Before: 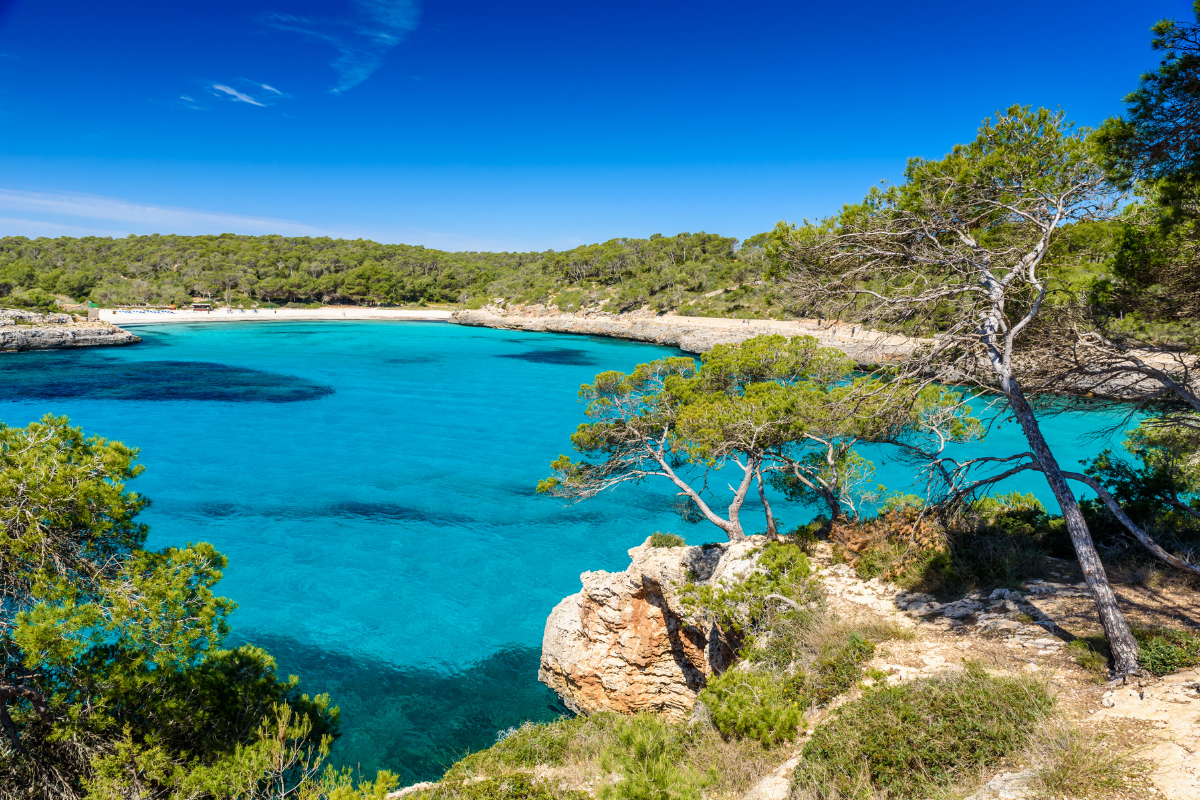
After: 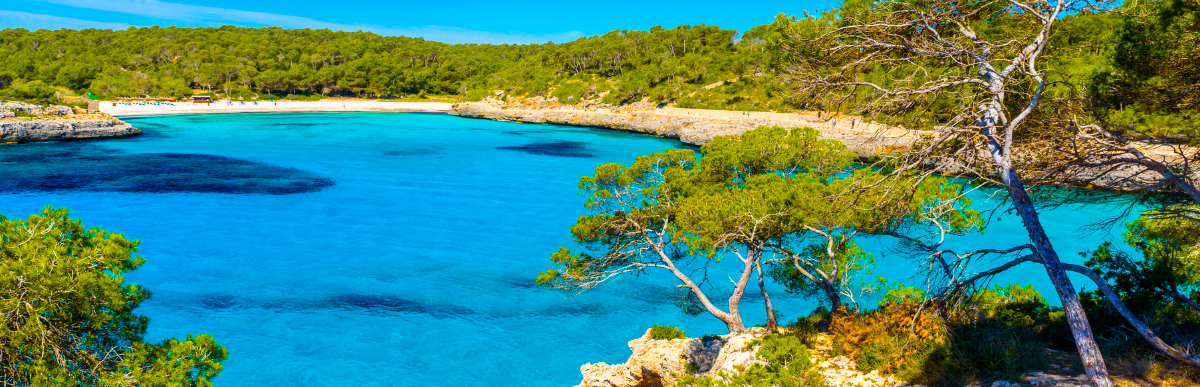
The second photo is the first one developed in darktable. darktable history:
crop and rotate: top 26.056%, bottom 25.543%
color balance rgb: linear chroma grading › global chroma 42%, perceptual saturation grading › global saturation 42%, global vibrance 33%
